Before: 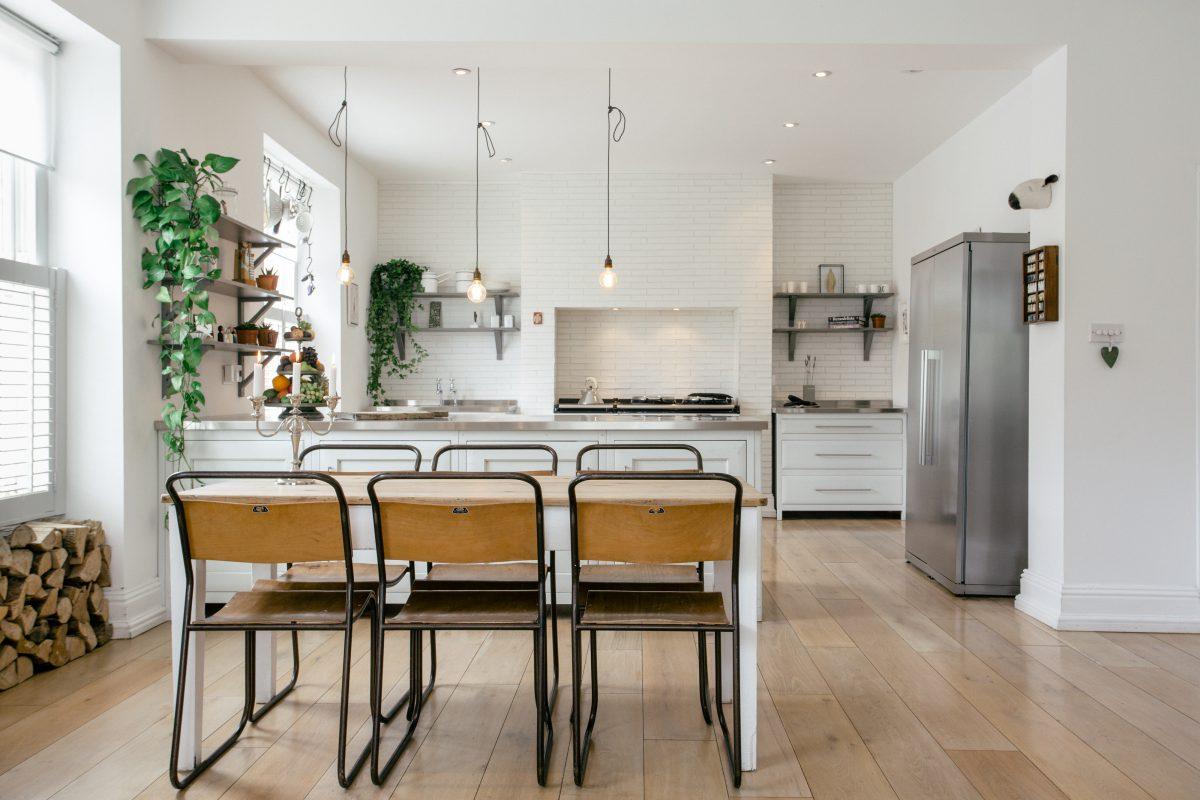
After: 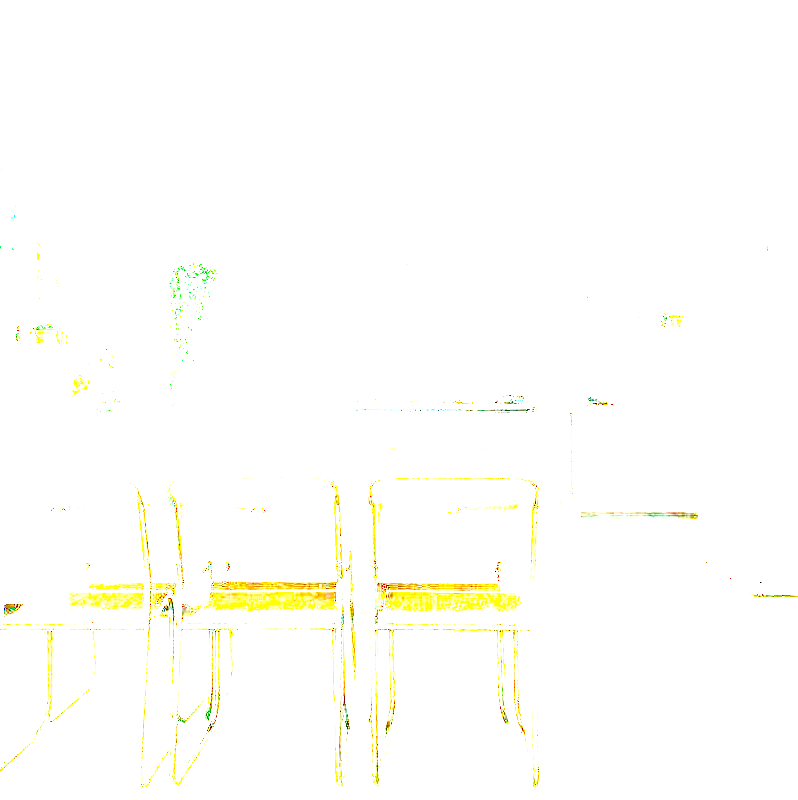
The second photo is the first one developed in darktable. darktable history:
crop: left 16.899%, right 16.556%
local contrast: mode bilateral grid, contrast 20, coarseness 50, detail 120%, midtone range 0.2
exposure: exposure 8 EV, compensate highlight preservation false
